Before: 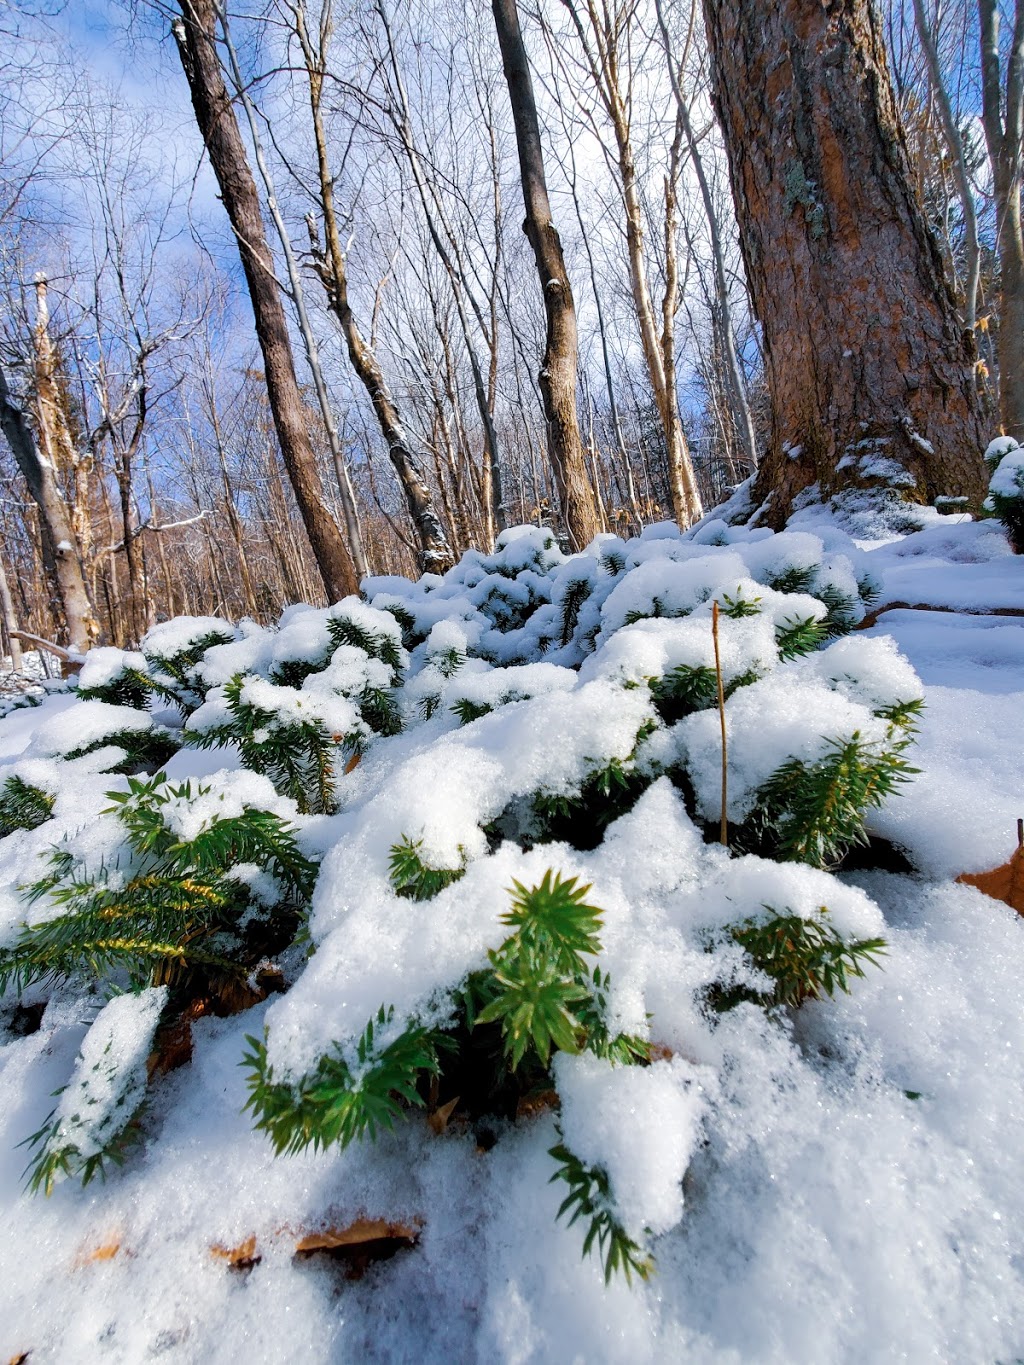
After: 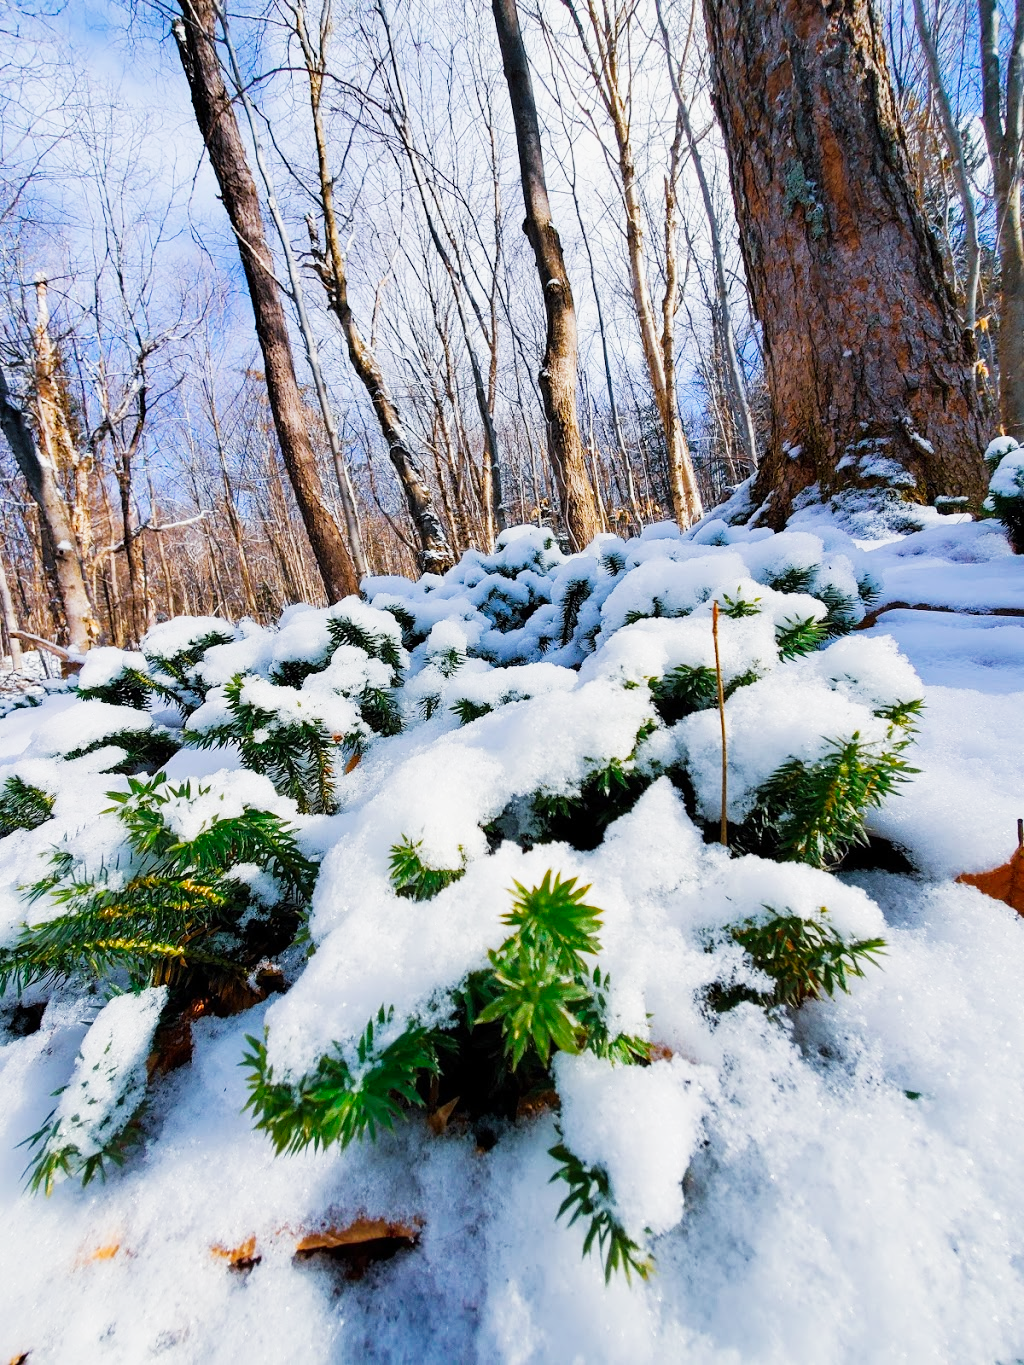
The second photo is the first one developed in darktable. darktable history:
tone curve: curves: ch0 [(0, 0) (0.131, 0.116) (0.316, 0.345) (0.501, 0.584) (0.629, 0.732) (0.812, 0.888) (1, 0.974)]; ch1 [(0, 0) (0.366, 0.367) (0.475, 0.462) (0.494, 0.496) (0.504, 0.499) (0.553, 0.584) (1, 1)]; ch2 [(0, 0) (0.333, 0.346) (0.375, 0.375) (0.424, 0.43) (0.476, 0.492) (0.502, 0.502) (0.533, 0.556) (0.566, 0.599) (0.614, 0.653) (1, 1)], preserve colors none
contrast brightness saturation: saturation 0.13
